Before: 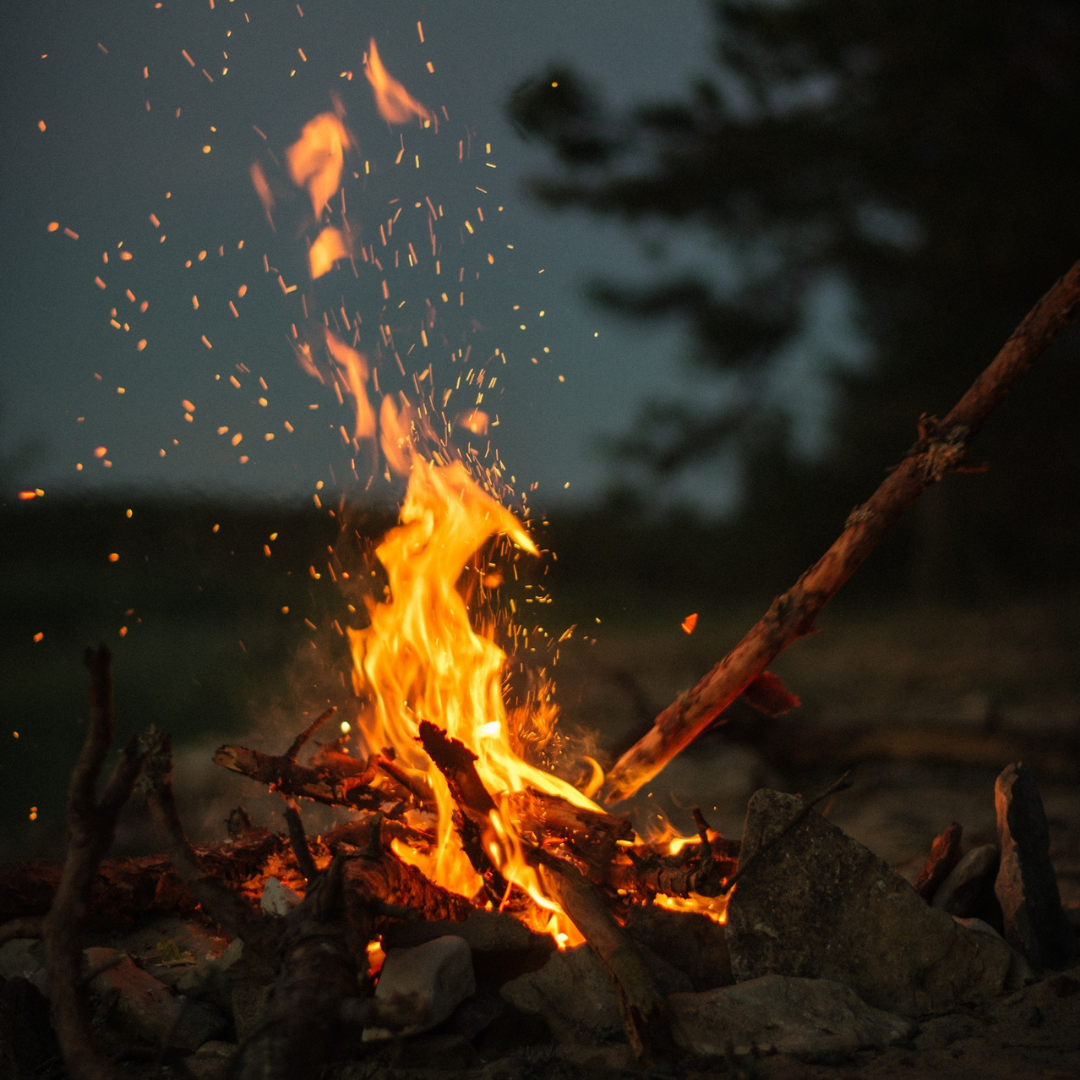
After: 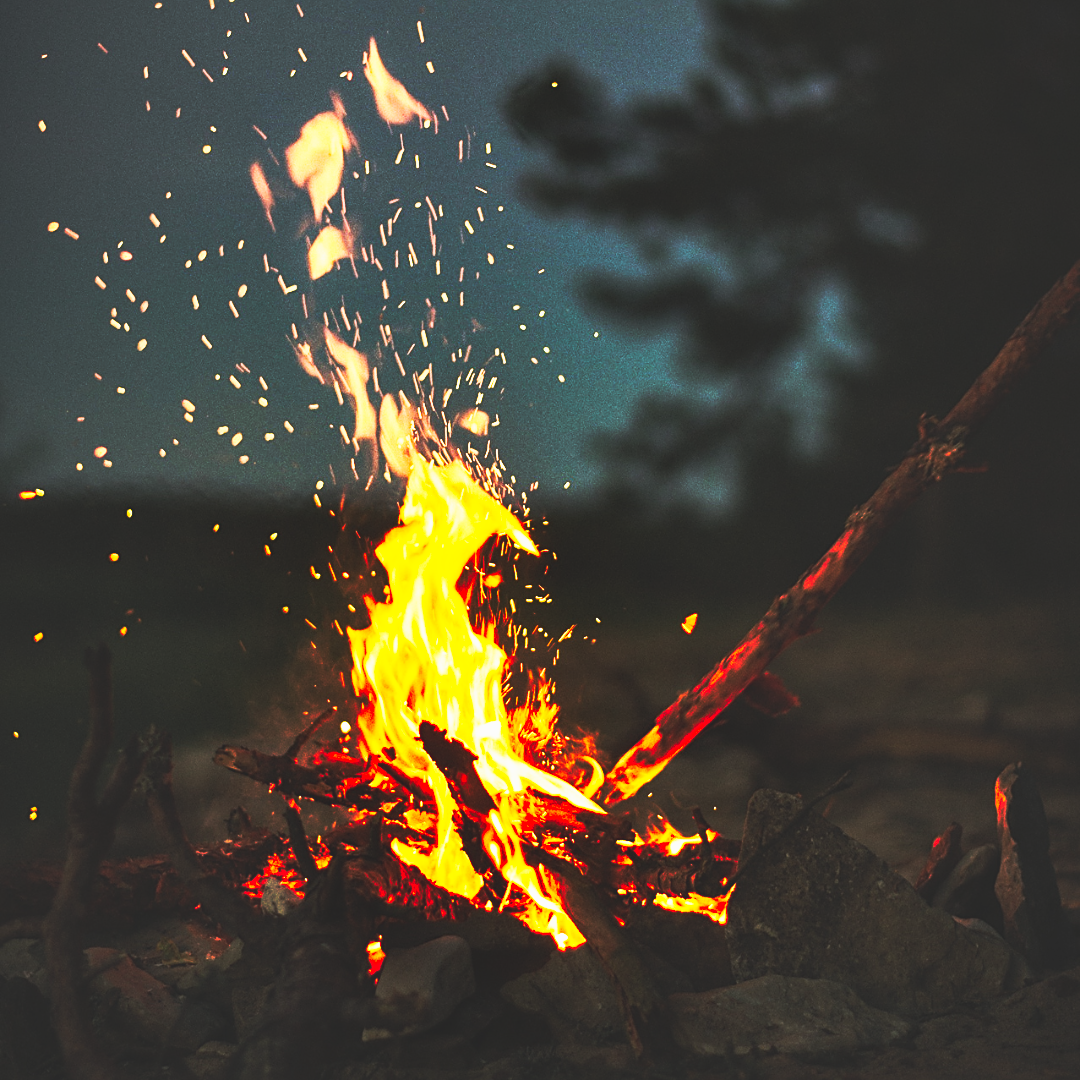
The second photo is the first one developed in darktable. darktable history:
contrast brightness saturation: contrast 0.04, saturation 0.16
base curve: curves: ch0 [(0, 0.015) (0.085, 0.116) (0.134, 0.298) (0.19, 0.545) (0.296, 0.764) (0.599, 0.982) (1, 1)], preserve colors none
tone equalizer: -8 EV -0.75 EV, -7 EV -0.7 EV, -6 EV -0.6 EV, -5 EV -0.4 EV, -3 EV 0.4 EV, -2 EV 0.6 EV, -1 EV 0.7 EV, +0 EV 0.75 EV, edges refinement/feathering 500, mask exposure compensation -1.57 EV, preserve details no
sharpen: on, module defaults
shadows and highlights: shadows 43.71, white point adjustment -1.46, soften with gaussian
